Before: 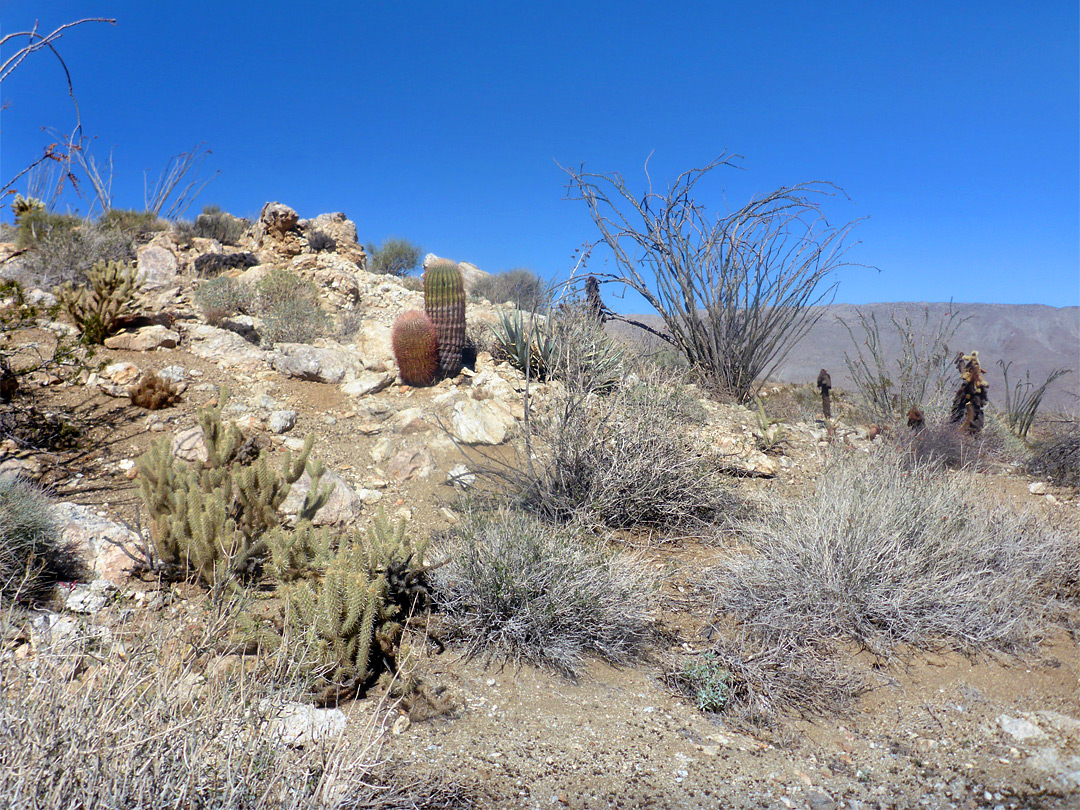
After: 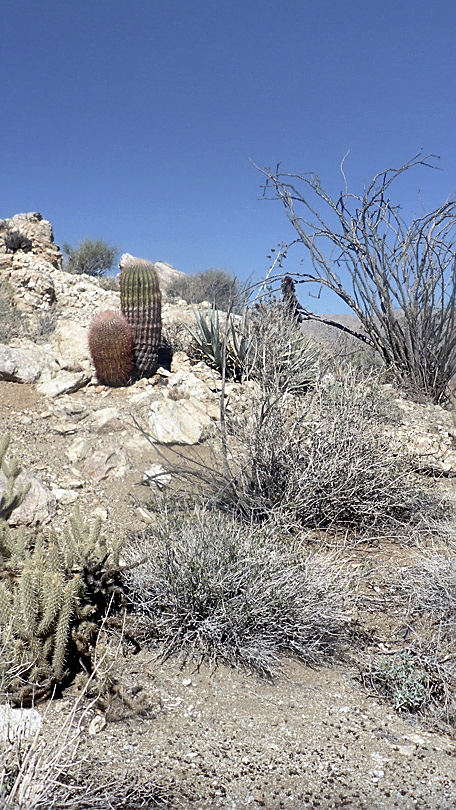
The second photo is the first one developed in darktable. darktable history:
contrast brightness saturation: contrast 0.105, saturation -0.357
sharpen: radius 1.955
crop: left 28.156%, right 29.576%
